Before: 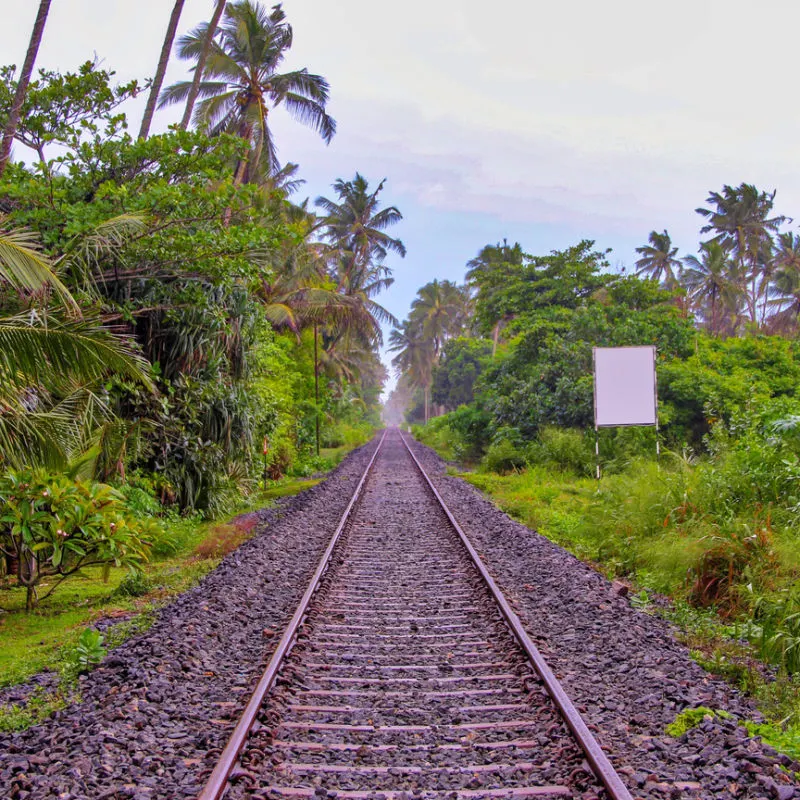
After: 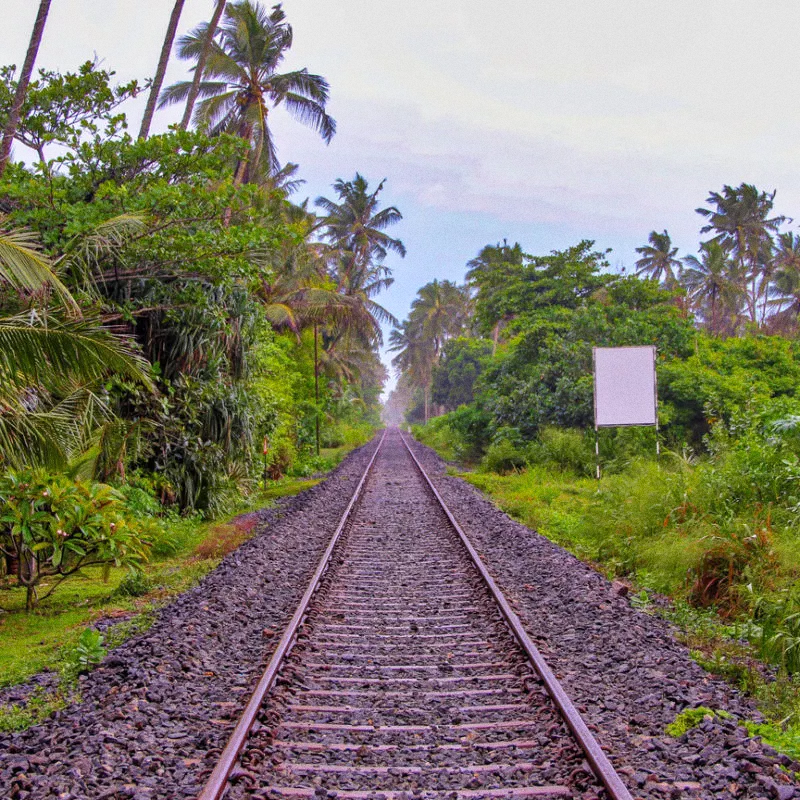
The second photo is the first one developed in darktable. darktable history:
tone equalizer: on, module defaults
grain: coarseness 0.09 ISO
